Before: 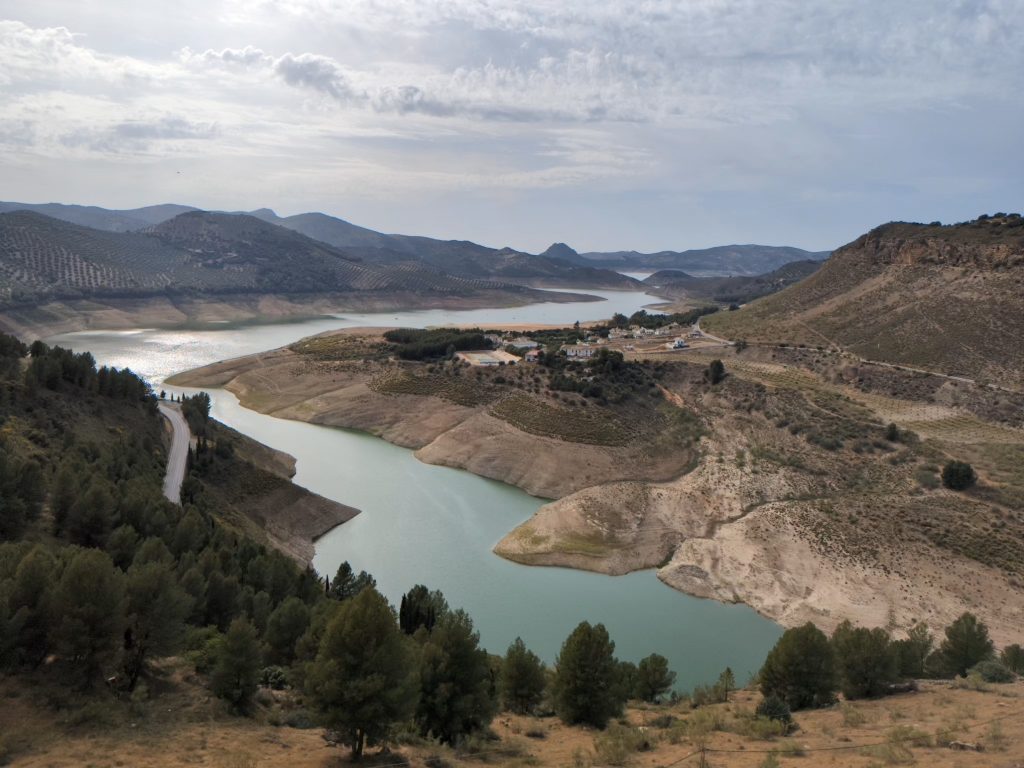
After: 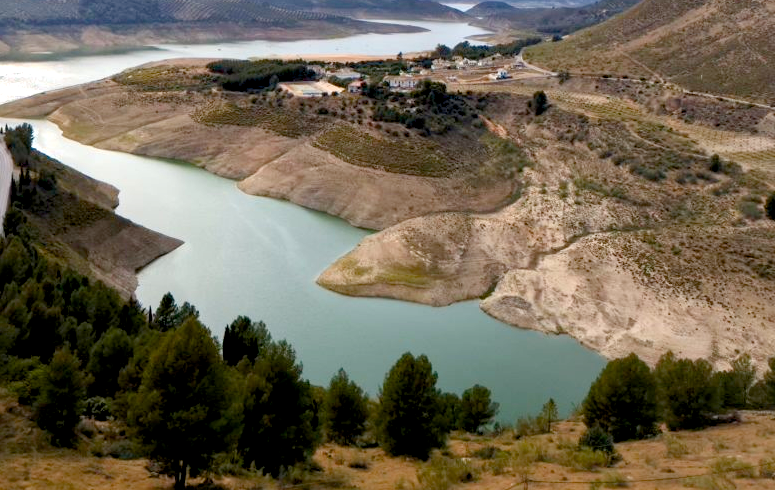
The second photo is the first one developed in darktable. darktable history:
graduated density: rotation -180°, offset 27.42
crop and rotate: left 17.299%, top 35.115%, right 7.015%, bottom 1.024%
exposure: black level correction 0.012, exposure 0.7 EV, compensate exposure bias true, compensate highlight preservation false
color balance rgb: perceptual saturation grading › global saturation 20%, perceptual saturation grading › highlights -25%, perceptual saturation grading › shadows 50%
